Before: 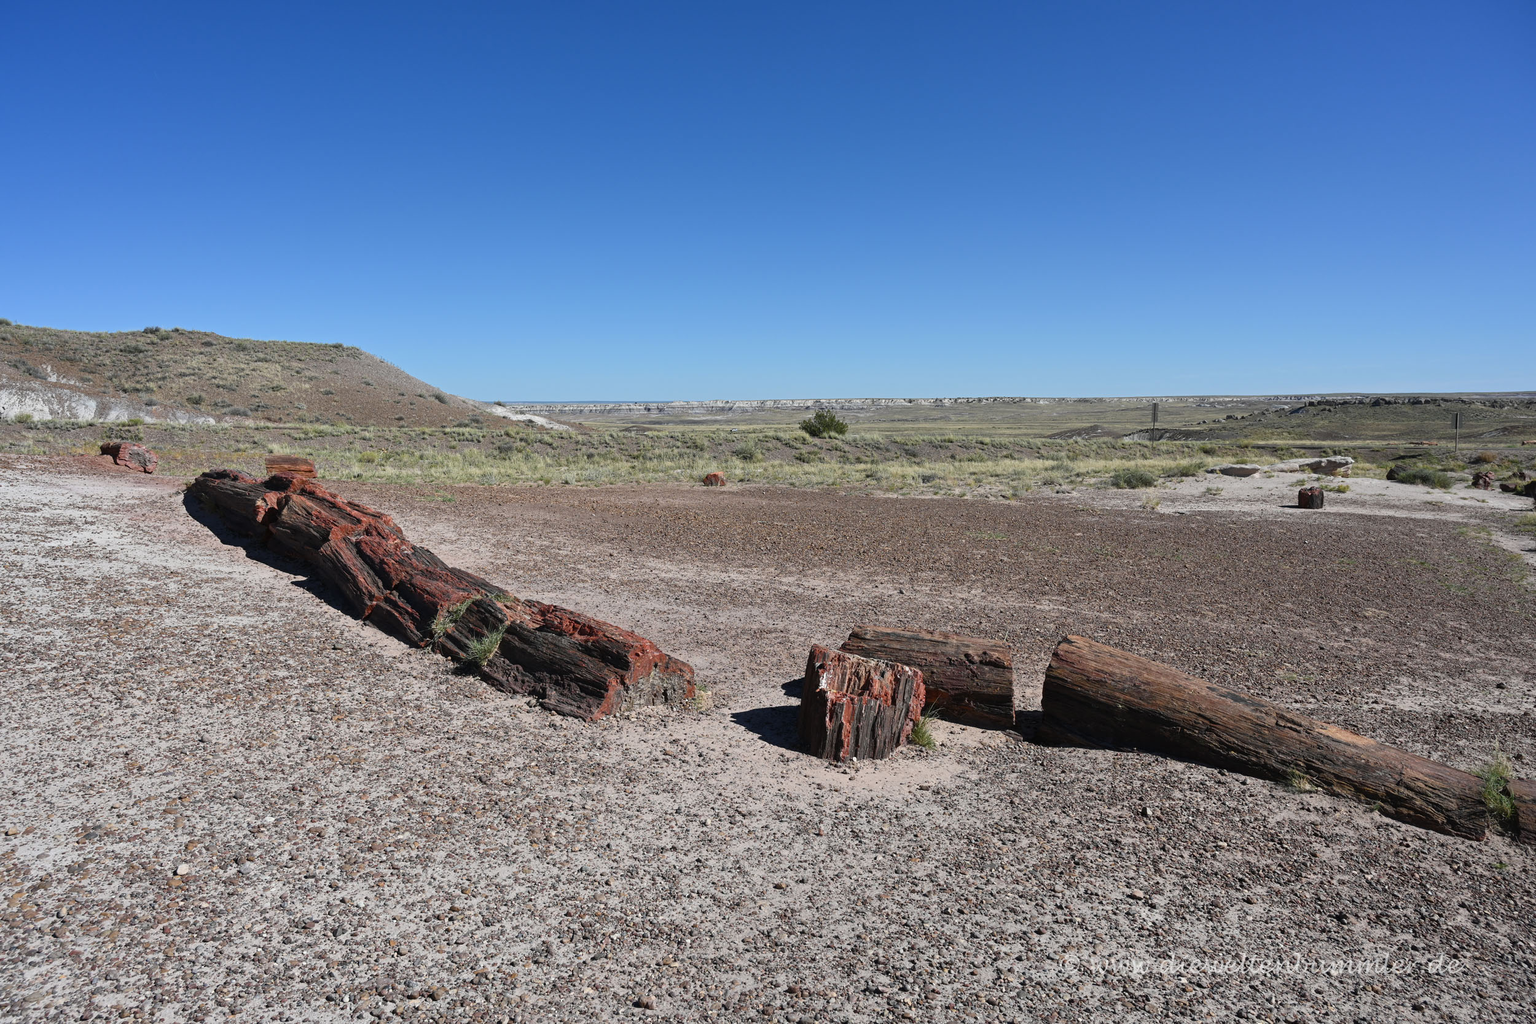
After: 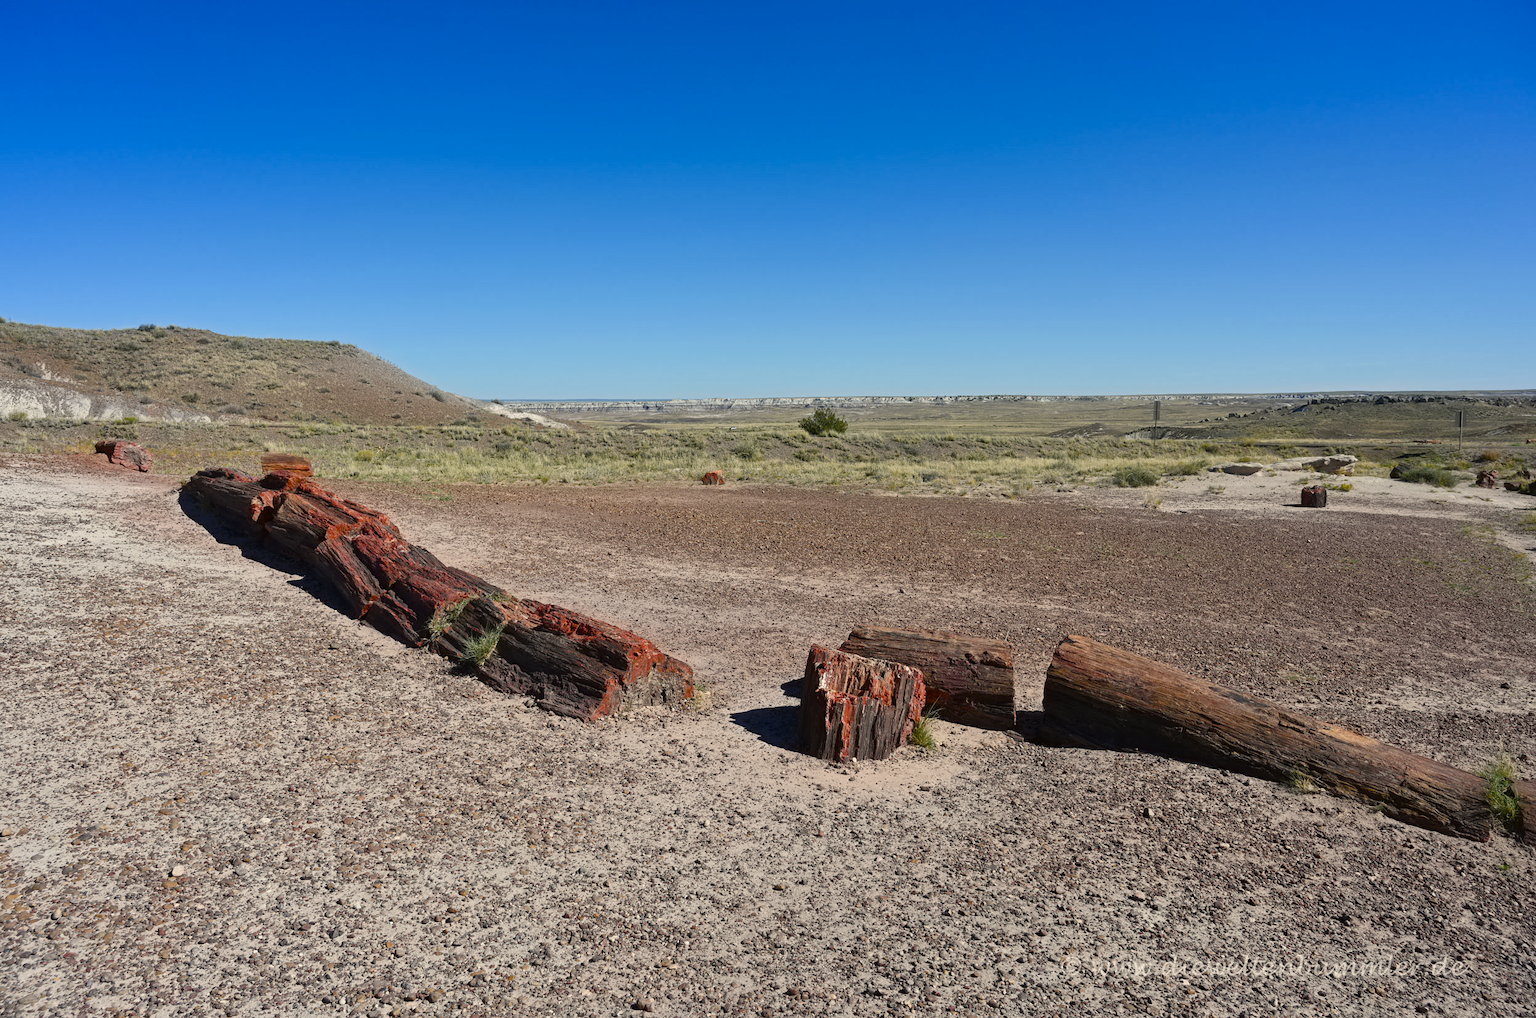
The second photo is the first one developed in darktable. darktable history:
crop: left 0.432%, top 0.535%, right 0.244%, bottom 0.68%
color balance rgb: highlights gain › chroma 3.087%, highlights gain › hue 78.84°, perceptual saturation grading › global saturation 20%, perceptual saturation grading › highlights -14.034%, perceptual saturation grading › shadows 50.151%, global vibrance 9.459%
contrast equalizer: octaves 7, y [[0.5 ×6], [0.5 ×6], [0.5 ×6], [0 ×6], [0, 0, 0, 0.581, 0.011, 0]]
color zones: curves: ch1 [(0.077, 0.436) (0.25, 0.5) (0.75, 0.5)], mix -121.46%
